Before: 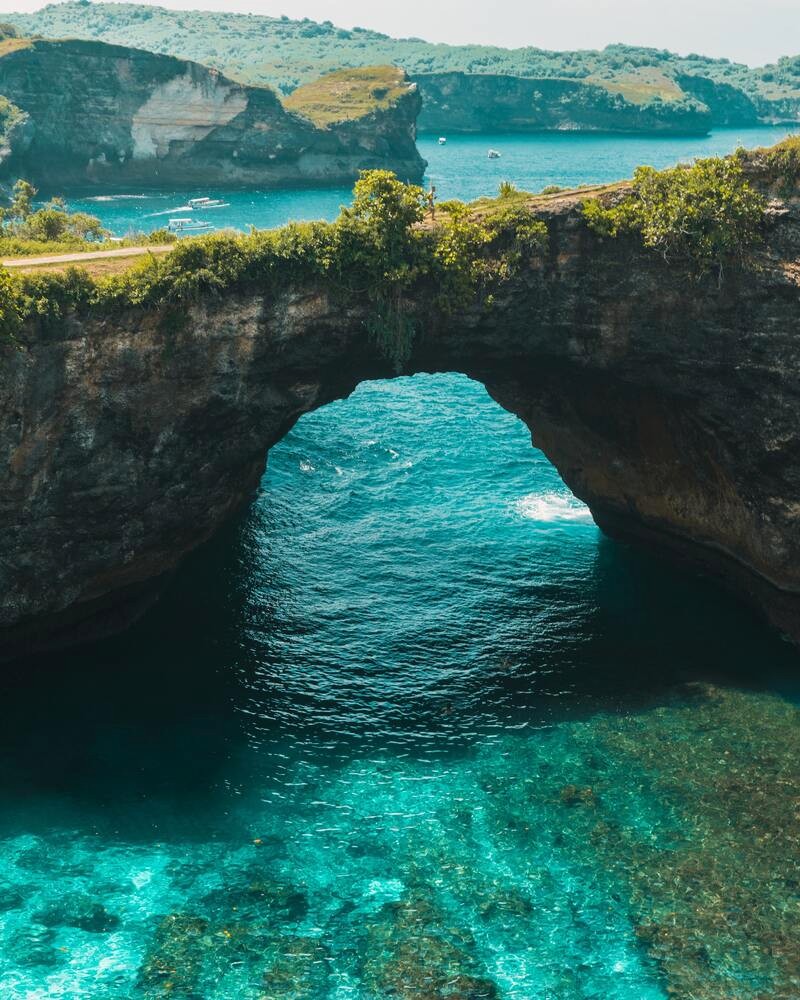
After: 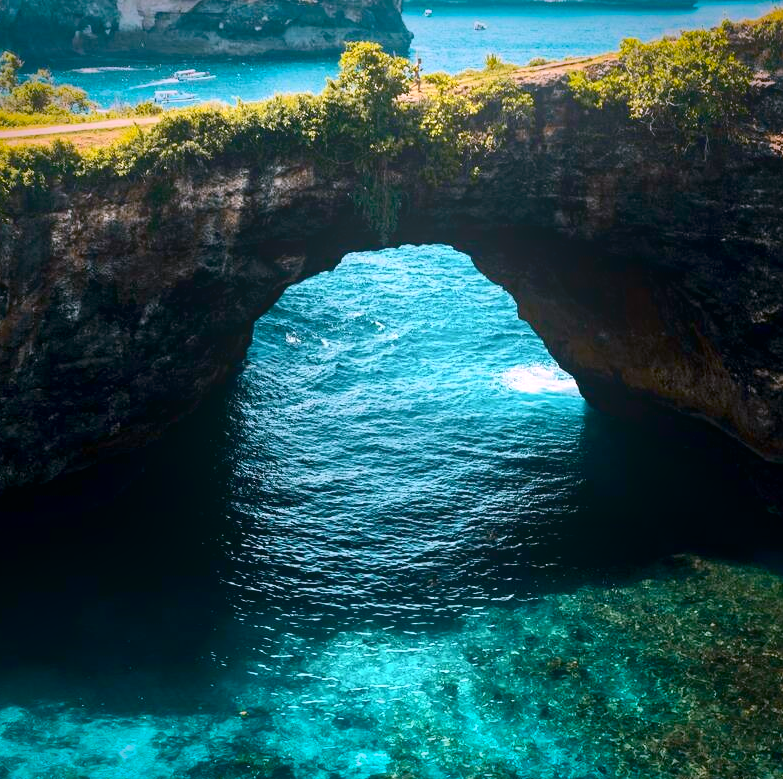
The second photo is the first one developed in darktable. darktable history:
bloom: threshold 82.5%, strength 16.25%
white balance: red 1.066, blue 1.119
vignetting: fall-off start 88.53%, fall-off radius 44.2%, saturation 0.376, width/height ratio 1.161
contrast brightness saturation: contrast 0.28
exposure: black level correction 0.009, exposure 0.119 EV, compensate highlight preservation false
crop and rotate: left 1.814%, top 12.818%, right 0.25%, bottom 9.225%
haze removal: compatibility mode true, adaptive false
local contrast: mode bilateral grid, contrast 20, coarseness 50, detail 120%, midtone range 0.2
